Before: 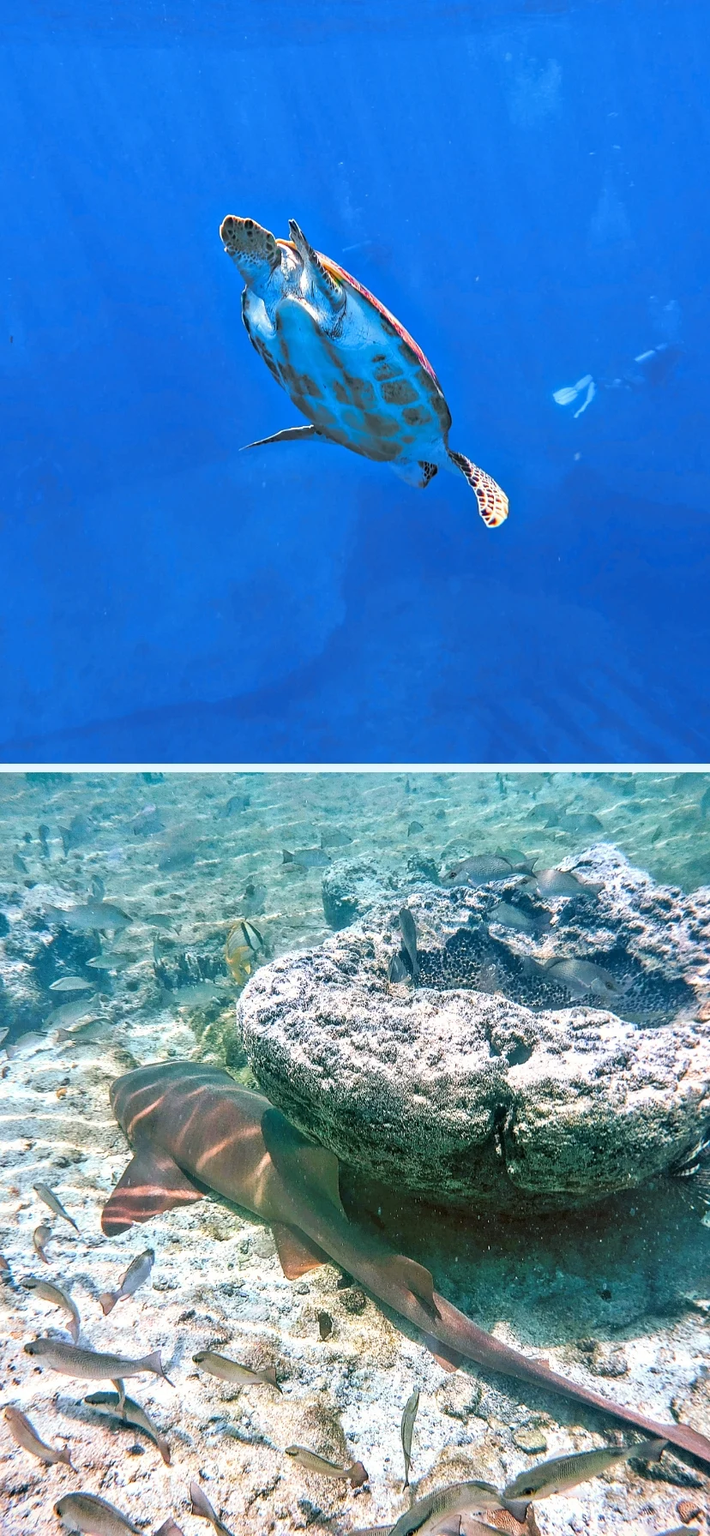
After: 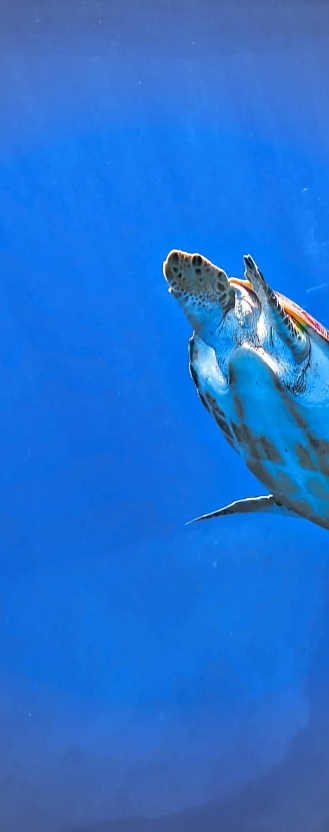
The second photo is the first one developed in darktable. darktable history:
crop and rotate: left 11.271%, top 0.104%, right 48.925%, bottom 53.431%
vignetting: fall-off start 74.99%, brightness -0.575, width/height ratio 1.087
